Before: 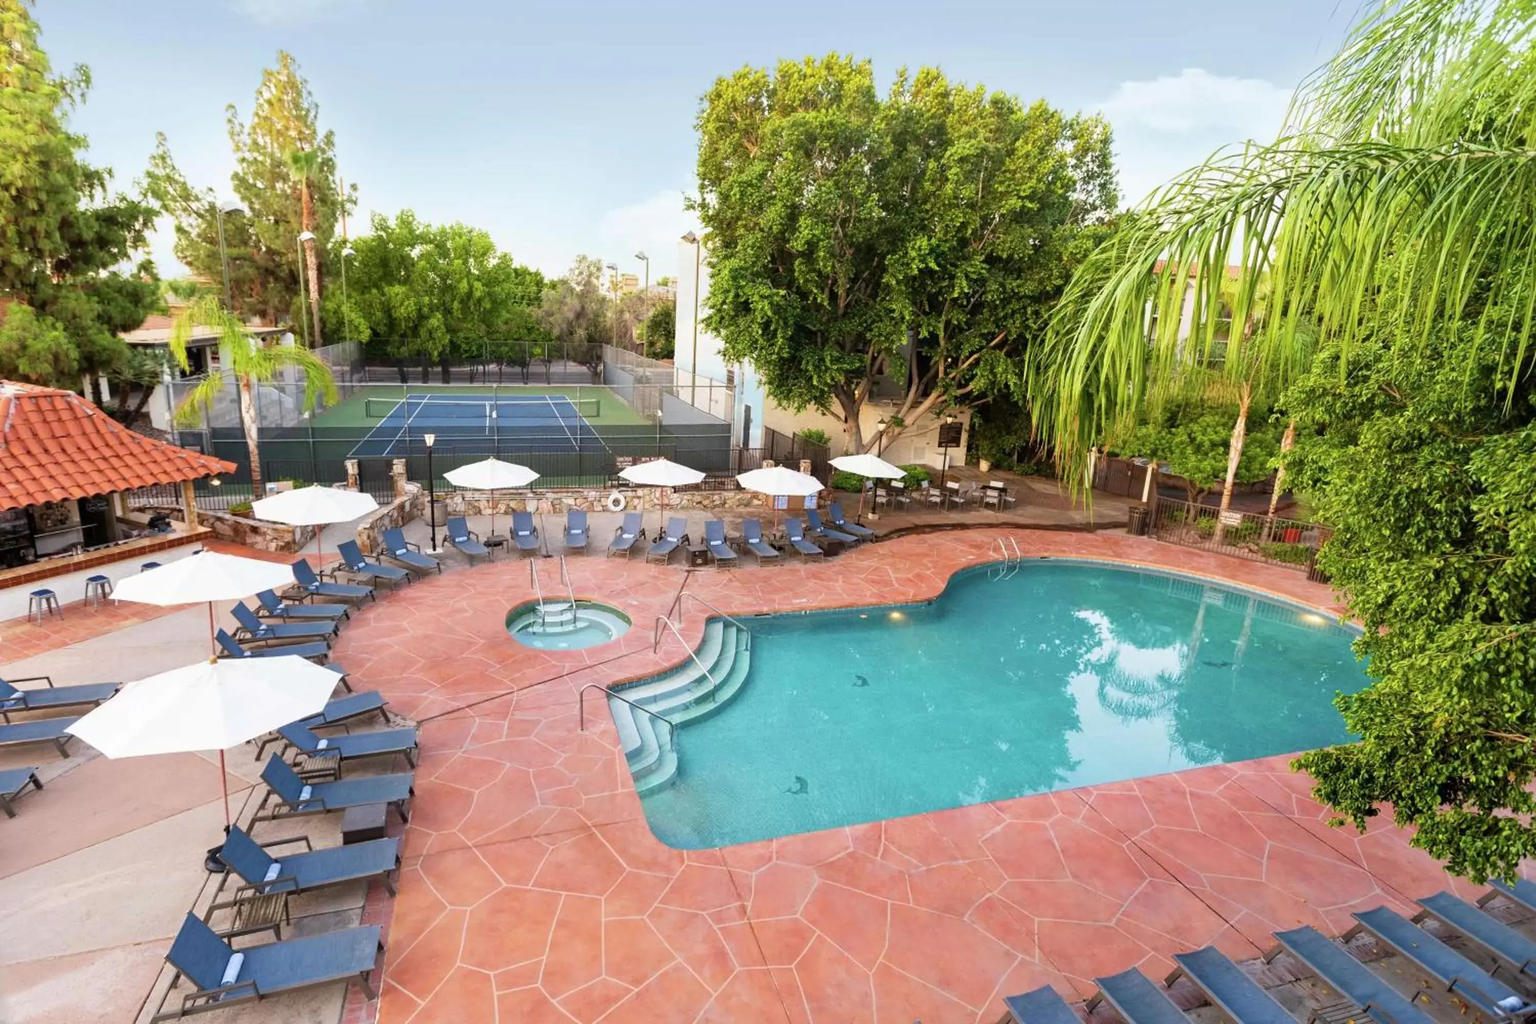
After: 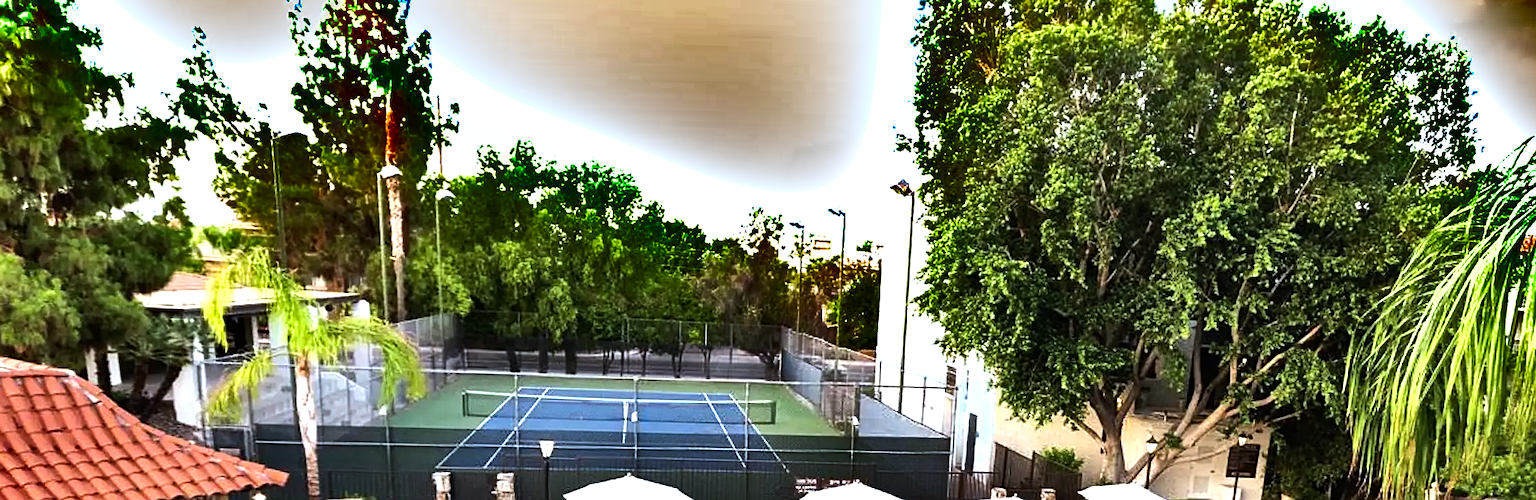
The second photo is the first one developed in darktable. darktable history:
rotate and perspective: rotation 1.57°, crop left 0.018, crop right 0.982, crop top 0.039, crop bottom 0.961
white balance: red 0.954, blue 1.079
shadows and highlights: radius 123.98, shadows 100, white point adjustment -3, highlights -100, highlights color adjustment 89.84%, soften with gaussian
tone equalizer: -8 EV -1.08 EV, -7 EV -1.01 EV, -6 EV -0.867 EV, -5 EV -0.578 EV, -3 EV 0.578 EV, -2 EV 0.867 EV, -1 EV 1.01 EV, +0 EV 1.08 EV, edges refinement/feathering 500, mask exposure compensation -1.57 EV, preserve details no
crop: left 0.579%, top 7.627%, right 23.167%, bottom 54.275%
sharpen: on, module defaults
